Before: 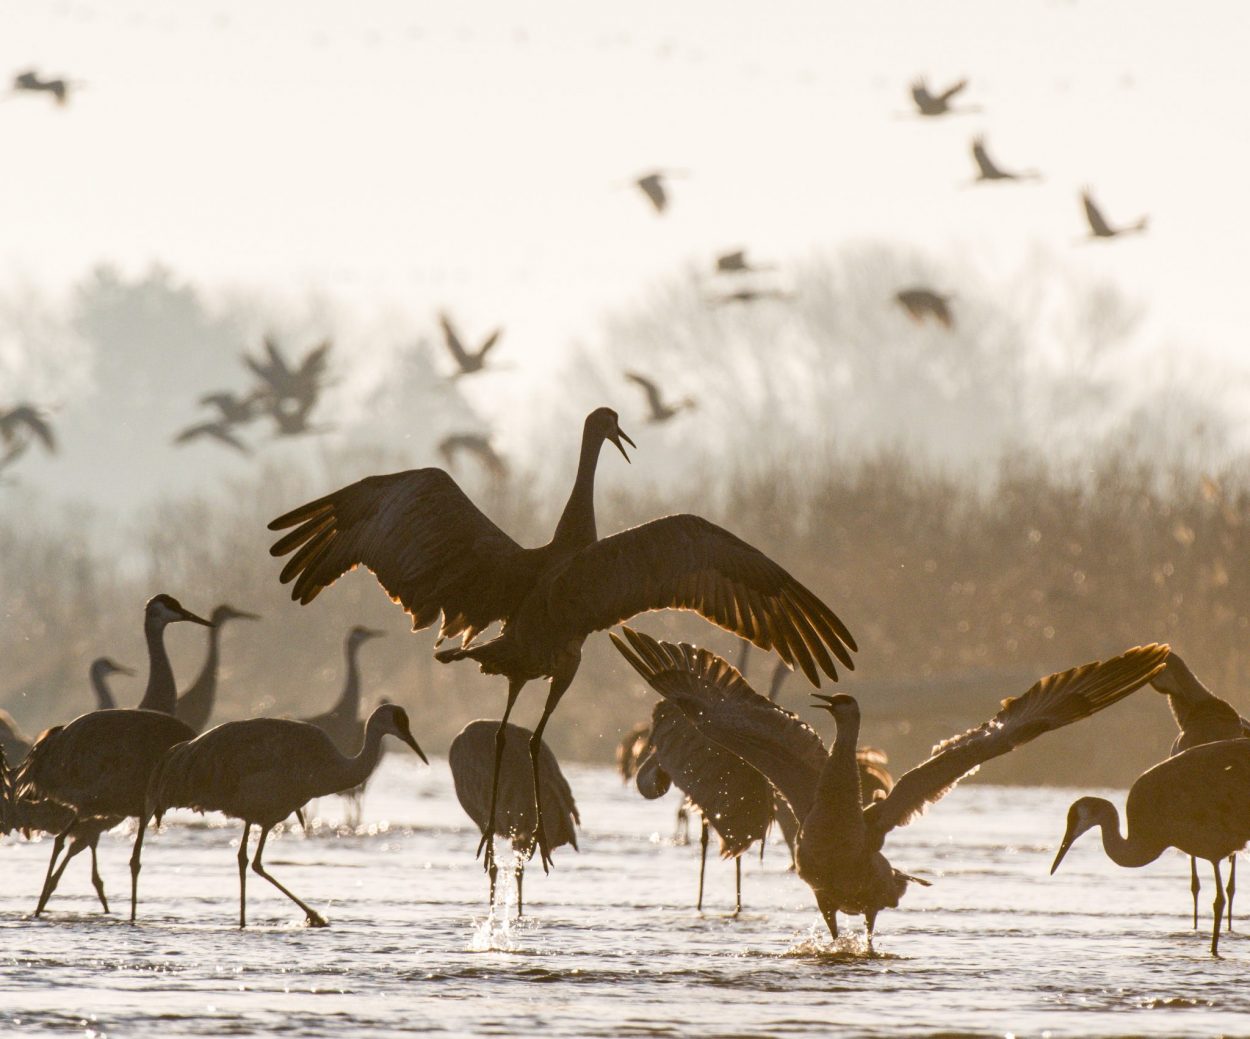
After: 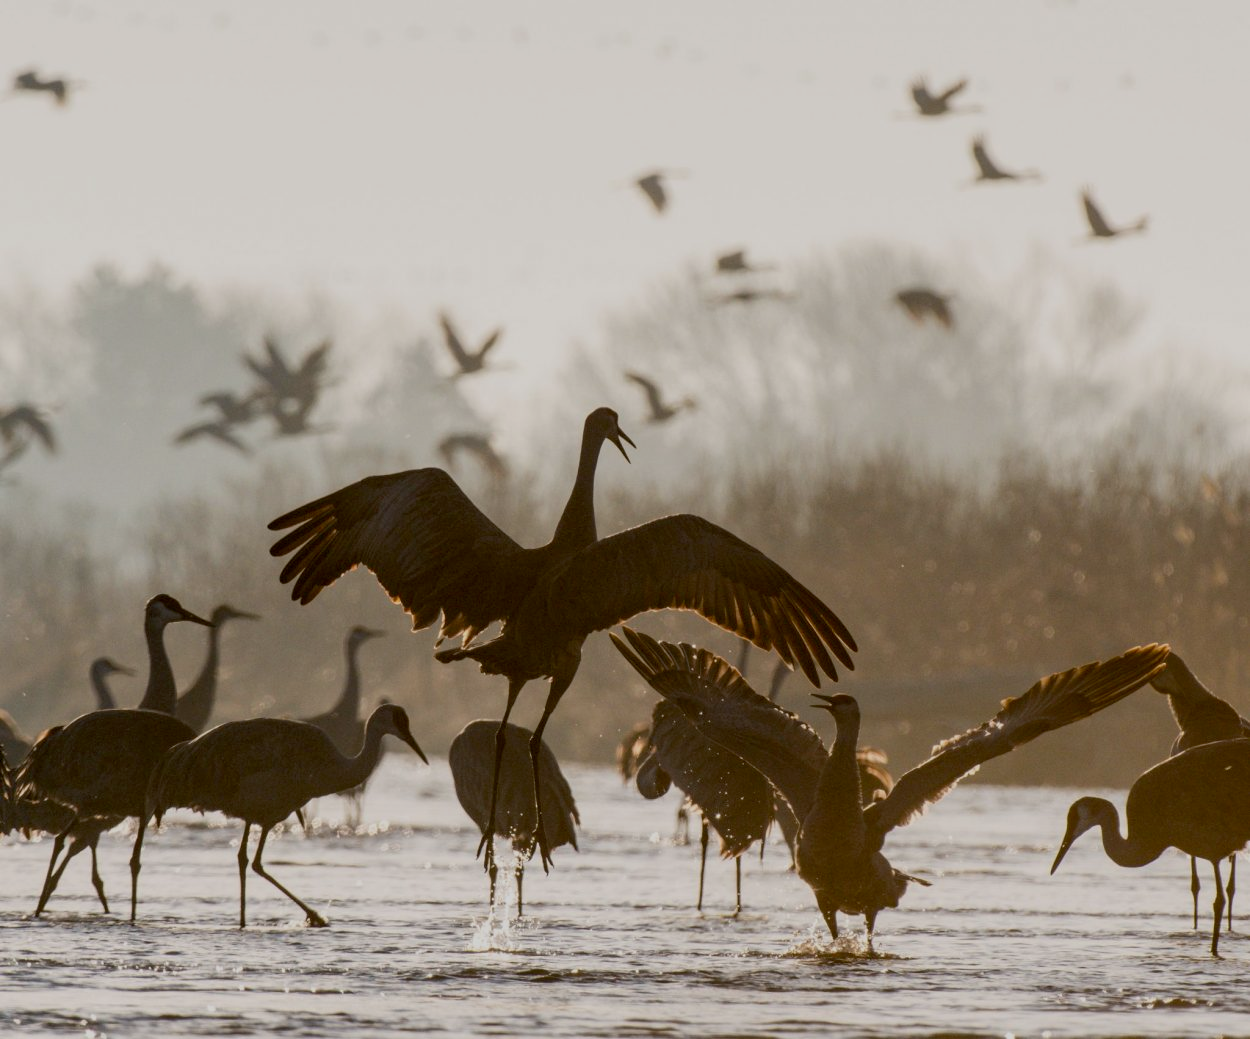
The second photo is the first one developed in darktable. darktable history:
exposure: black level correction 0.009, exposure -0.632 EV, compensate highlight preservation false
